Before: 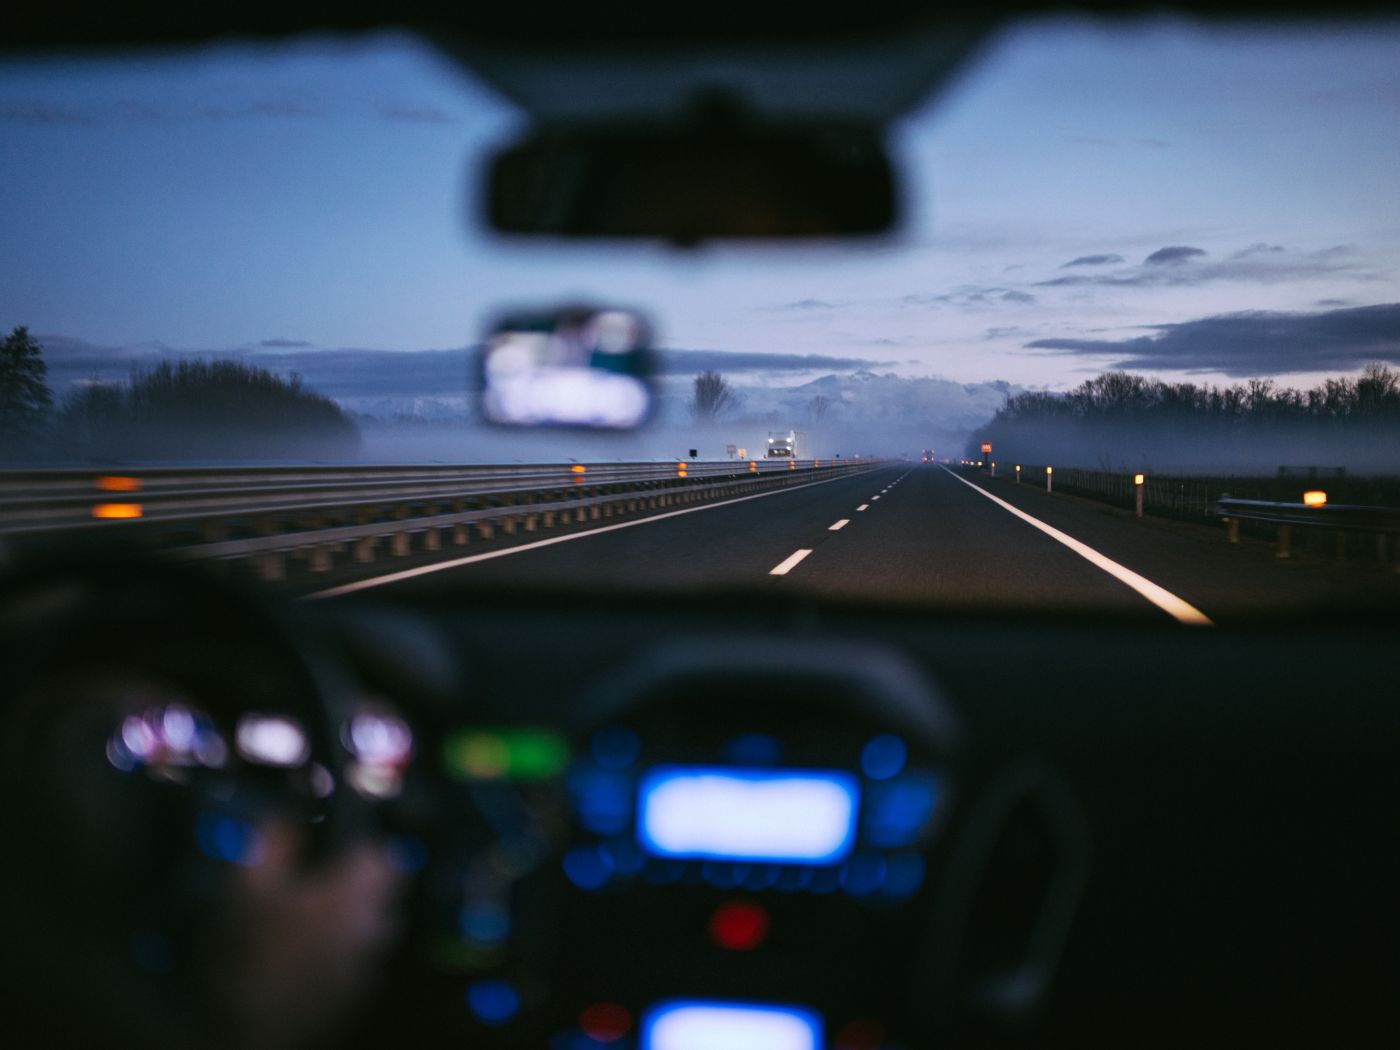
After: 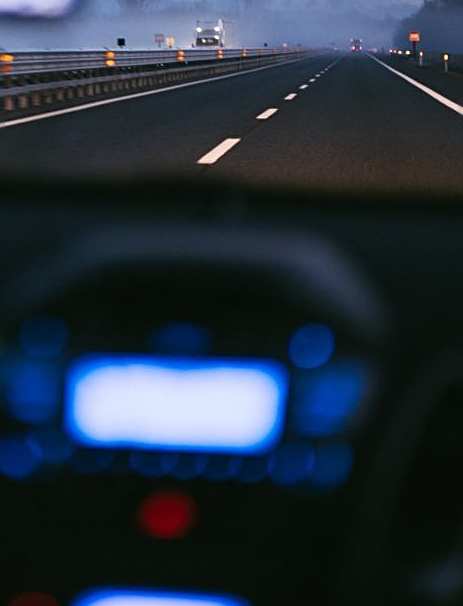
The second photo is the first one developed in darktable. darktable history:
crop: left 40.878%, top 39.176%, right 25.993%, bottom 3.081%
sharpen: on, module defaults
